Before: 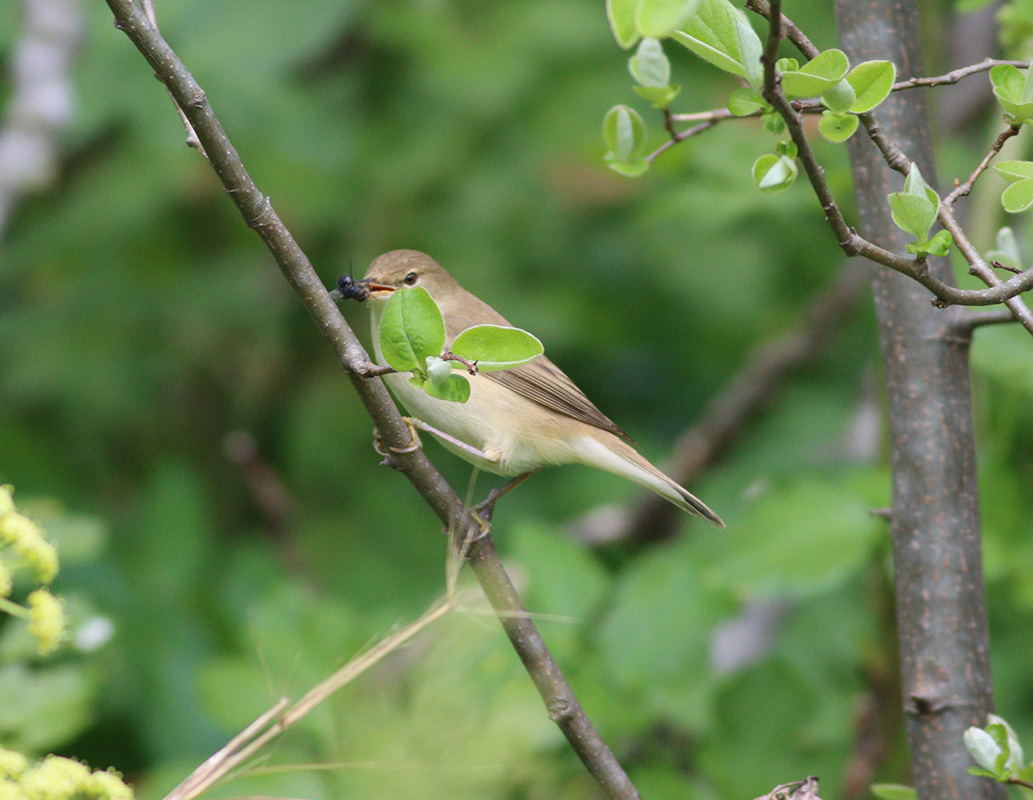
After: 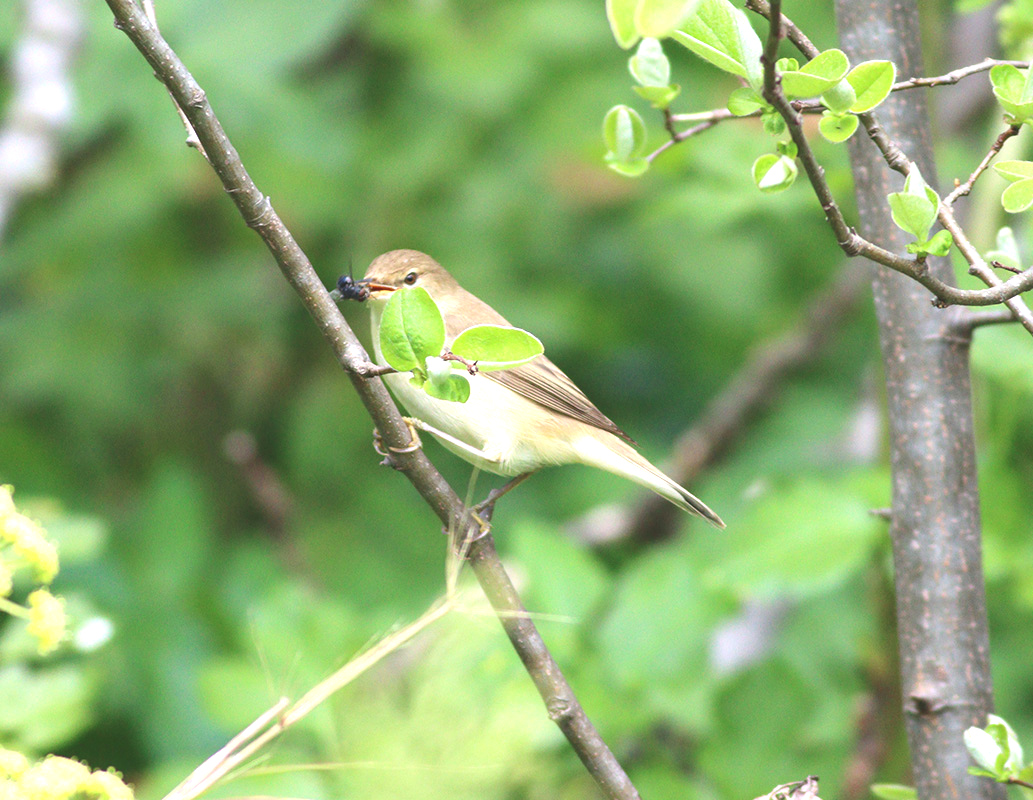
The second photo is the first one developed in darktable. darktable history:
exposure: black level correction -0.005, exposure 1.006 EV, compensate highlight preservation false
